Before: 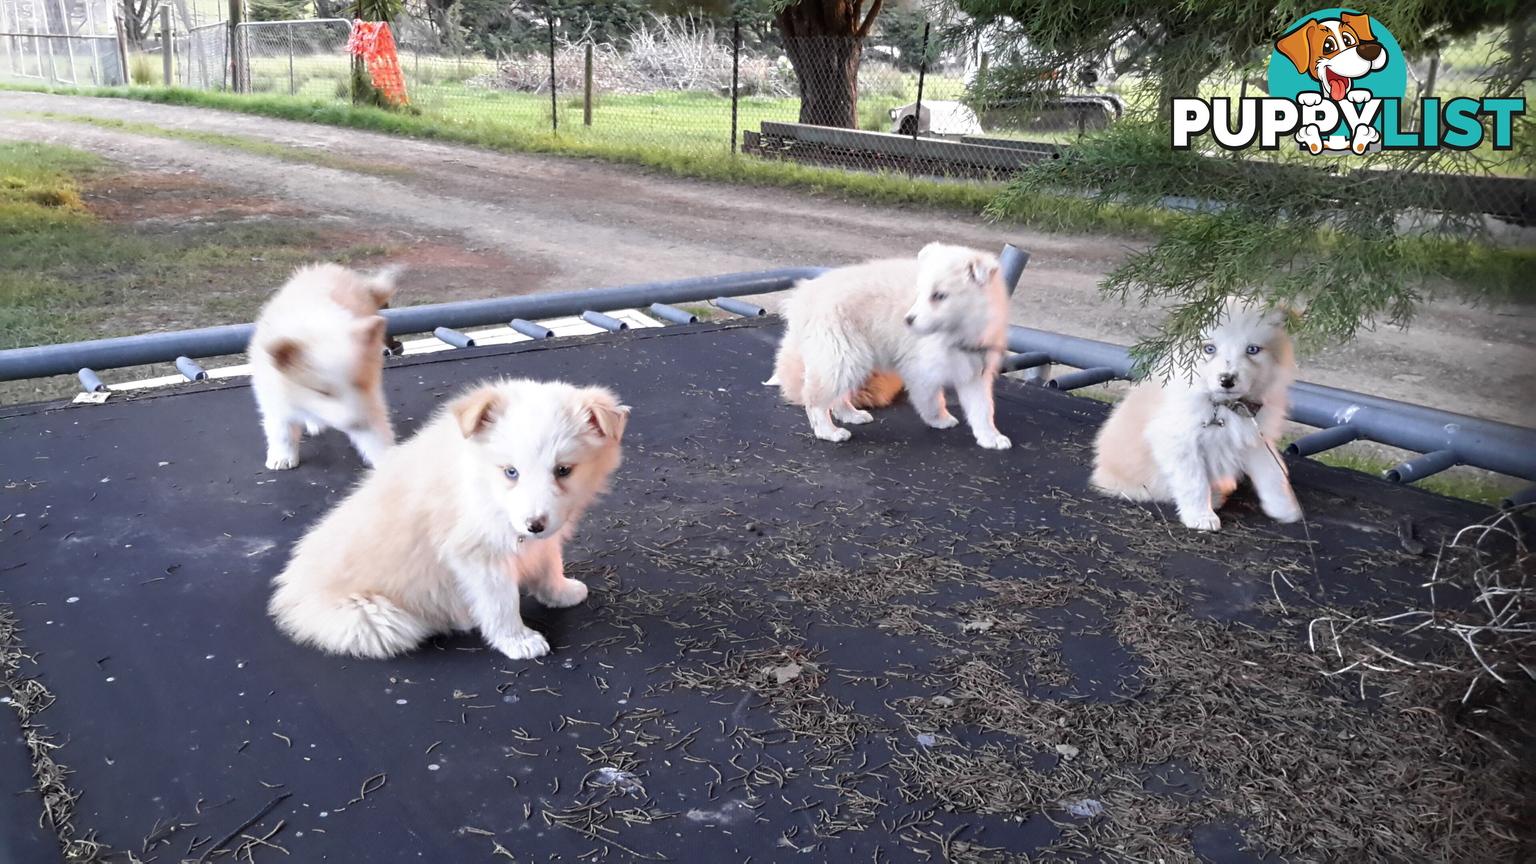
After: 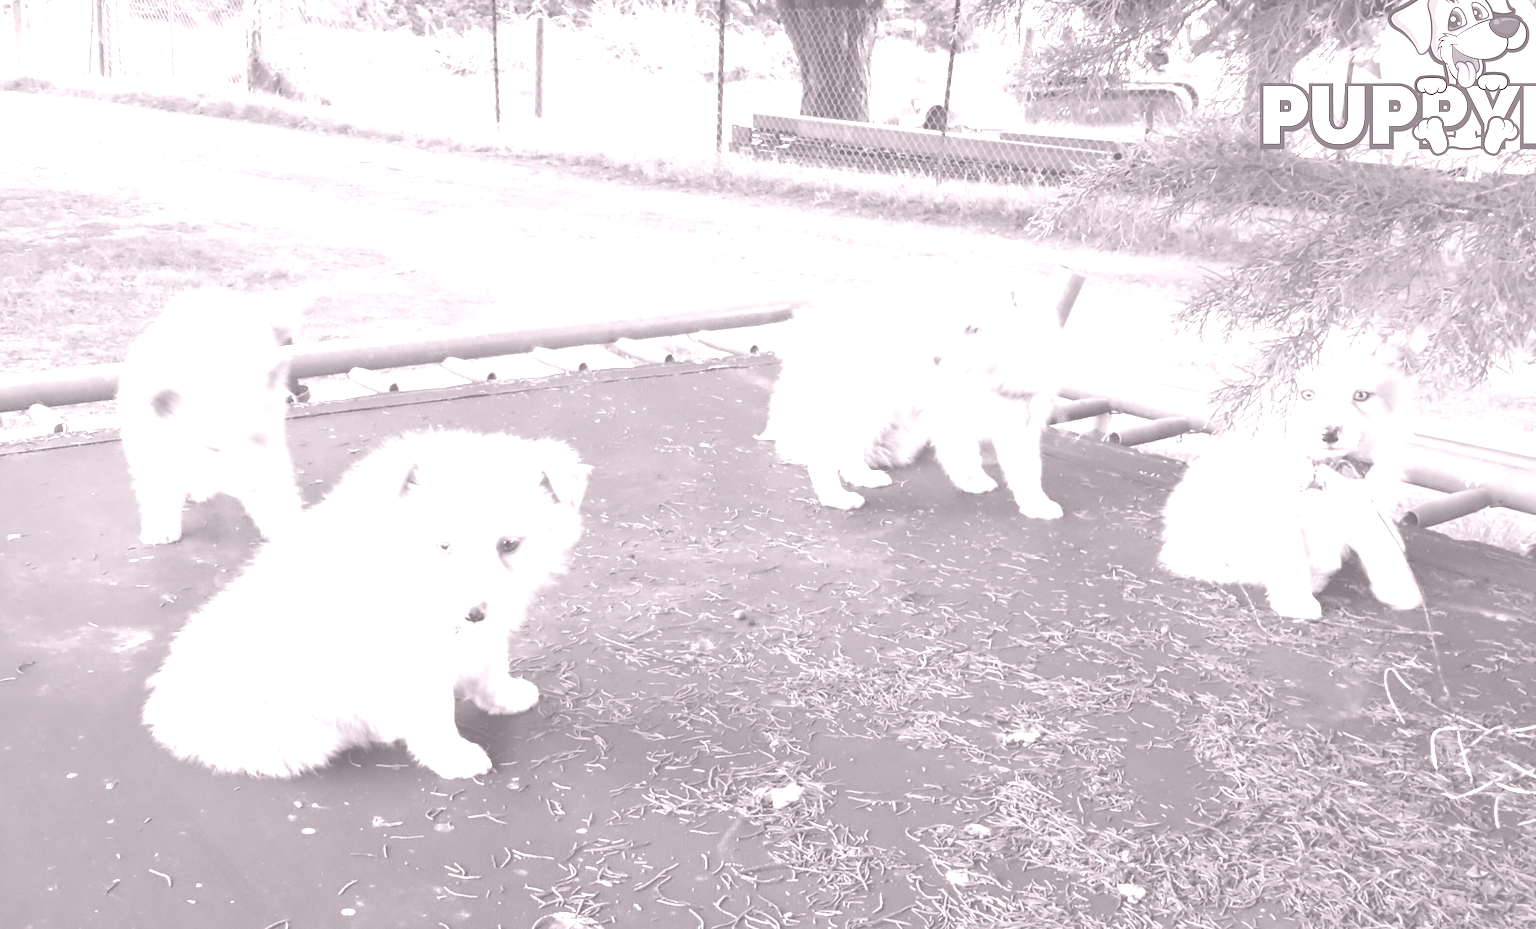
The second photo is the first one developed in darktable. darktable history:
crop: left 9.929%, top 3.475%, right 9.188%, bottom 9.529%
colorize: hue 25.2°, saturation 83%, source mix 82%, lightness 79%, version 1
